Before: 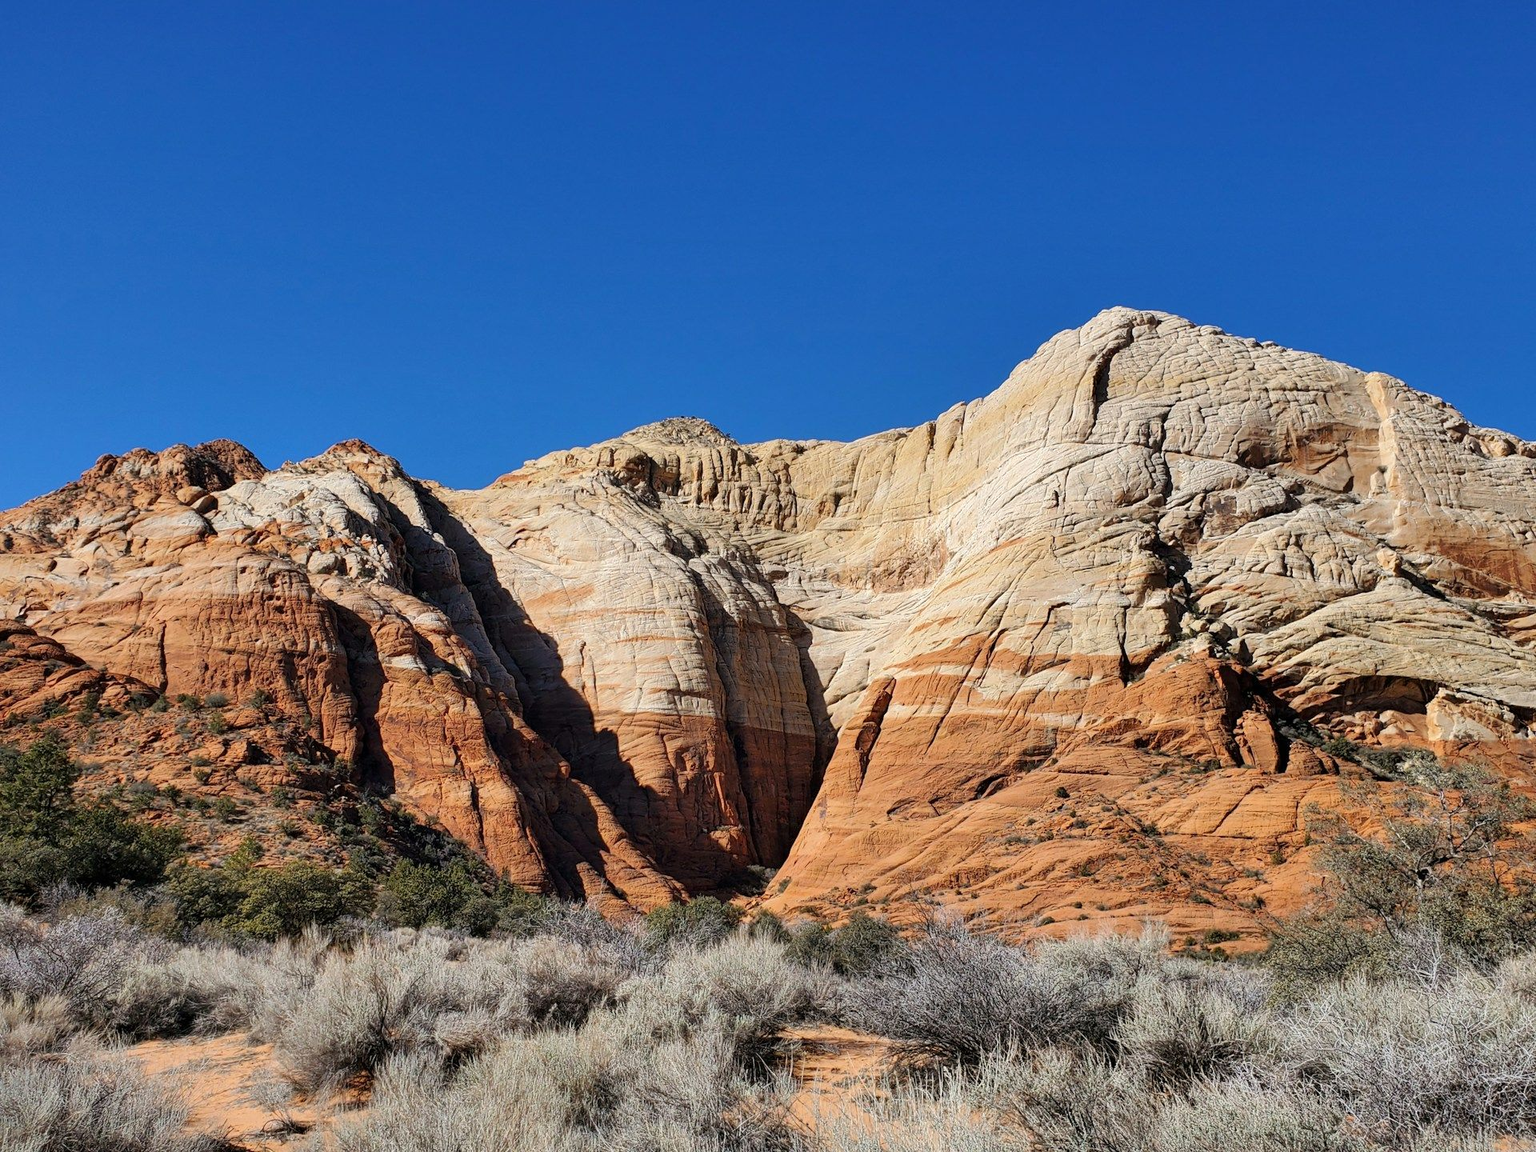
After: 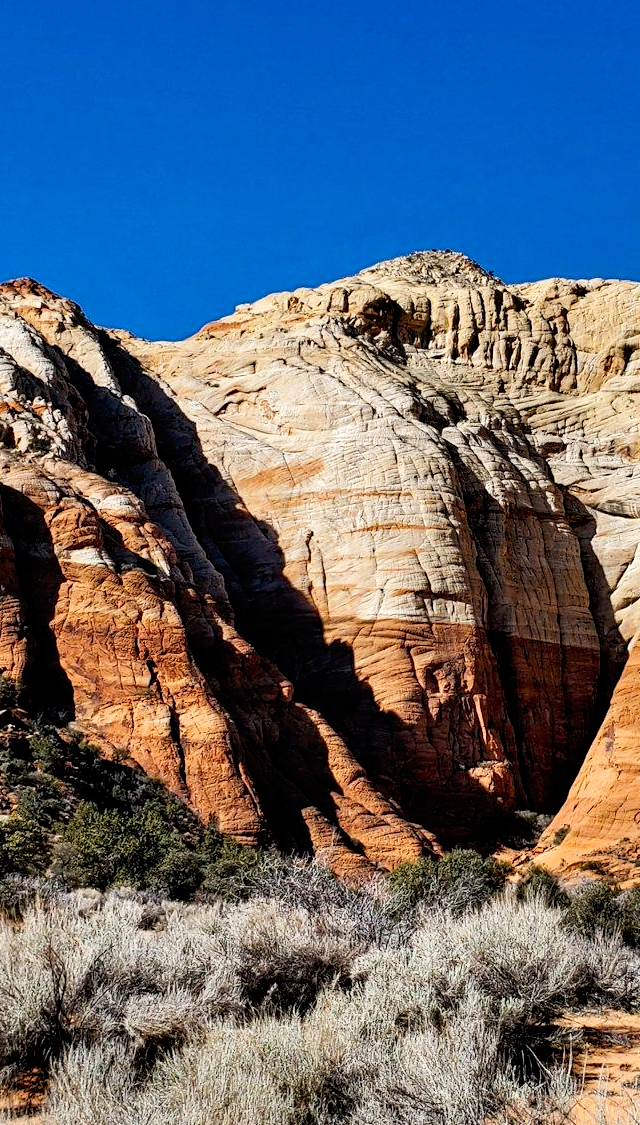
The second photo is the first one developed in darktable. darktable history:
tone curve: curves: ch0 [(0, 0) (0.118, 0.034) (0.182, 0.124) (0.265, 0.214) (0.504, 0.508) (0.783, 0.825) (1, 1)], preserve colors none
haze removal: compatibility mode true, adaptive false
crop and rotate: left 21.838%, top 18.829%, right 44.79%, bottom 3.003%
contrast equalizer: octaves 7, y [[0.586, 0.584, 0.576, 0.565, 0.552, 0.539], [0.5 ×6], [0.97, 0.959, 0.919, 0.859, 0.789, 0.717], [0 ×6], [0 ×6]]
